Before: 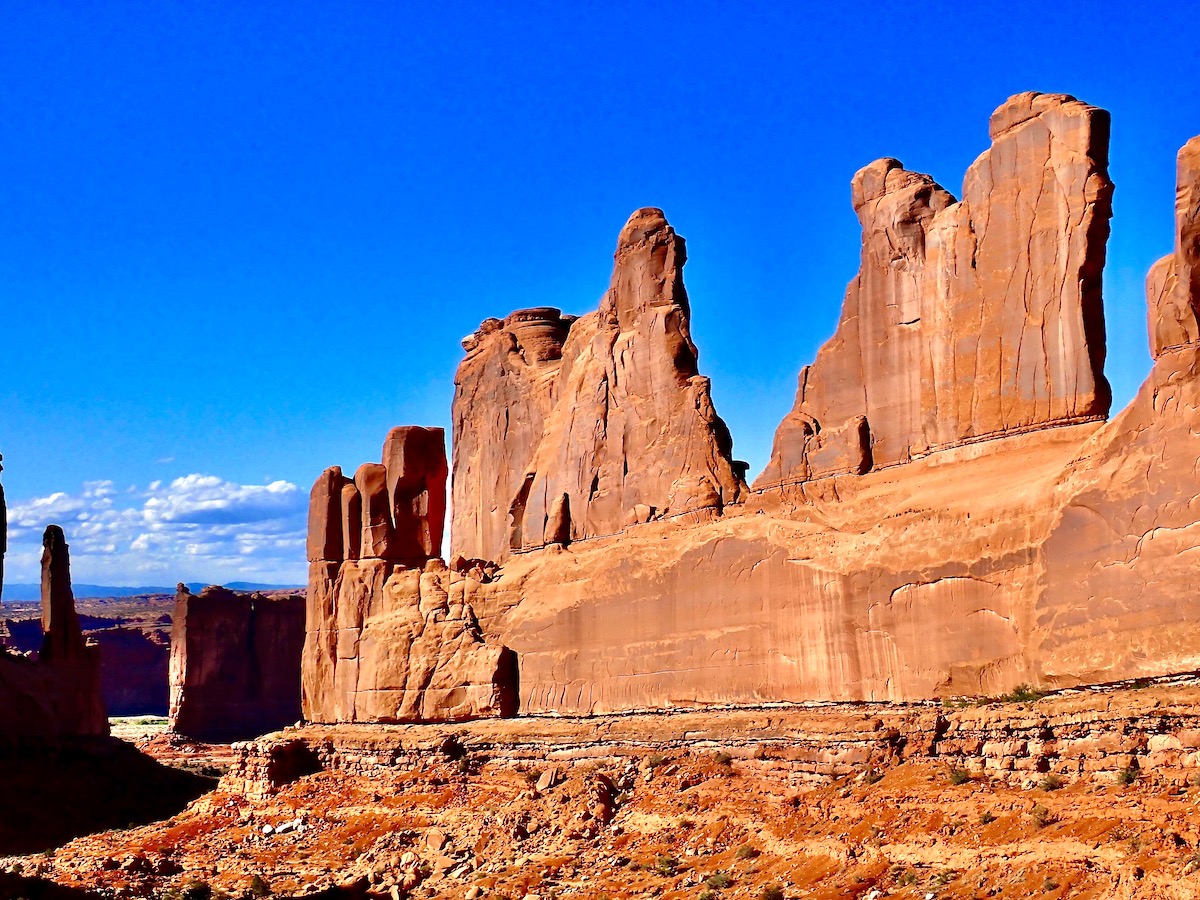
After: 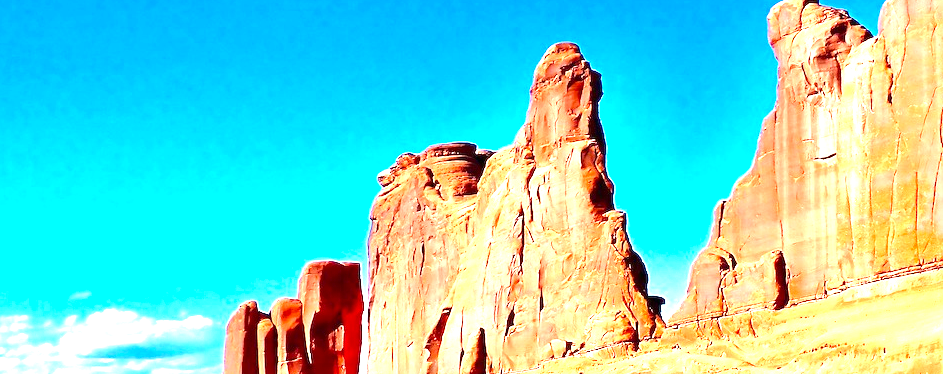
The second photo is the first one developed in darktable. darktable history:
exposure: black level correction 0, exposure 1.675 EV, compensate exposure bias true, compensate highlight preservation false
crop: left 7.036%, top 18.398%, right 14.379%, bottom 40.043%
